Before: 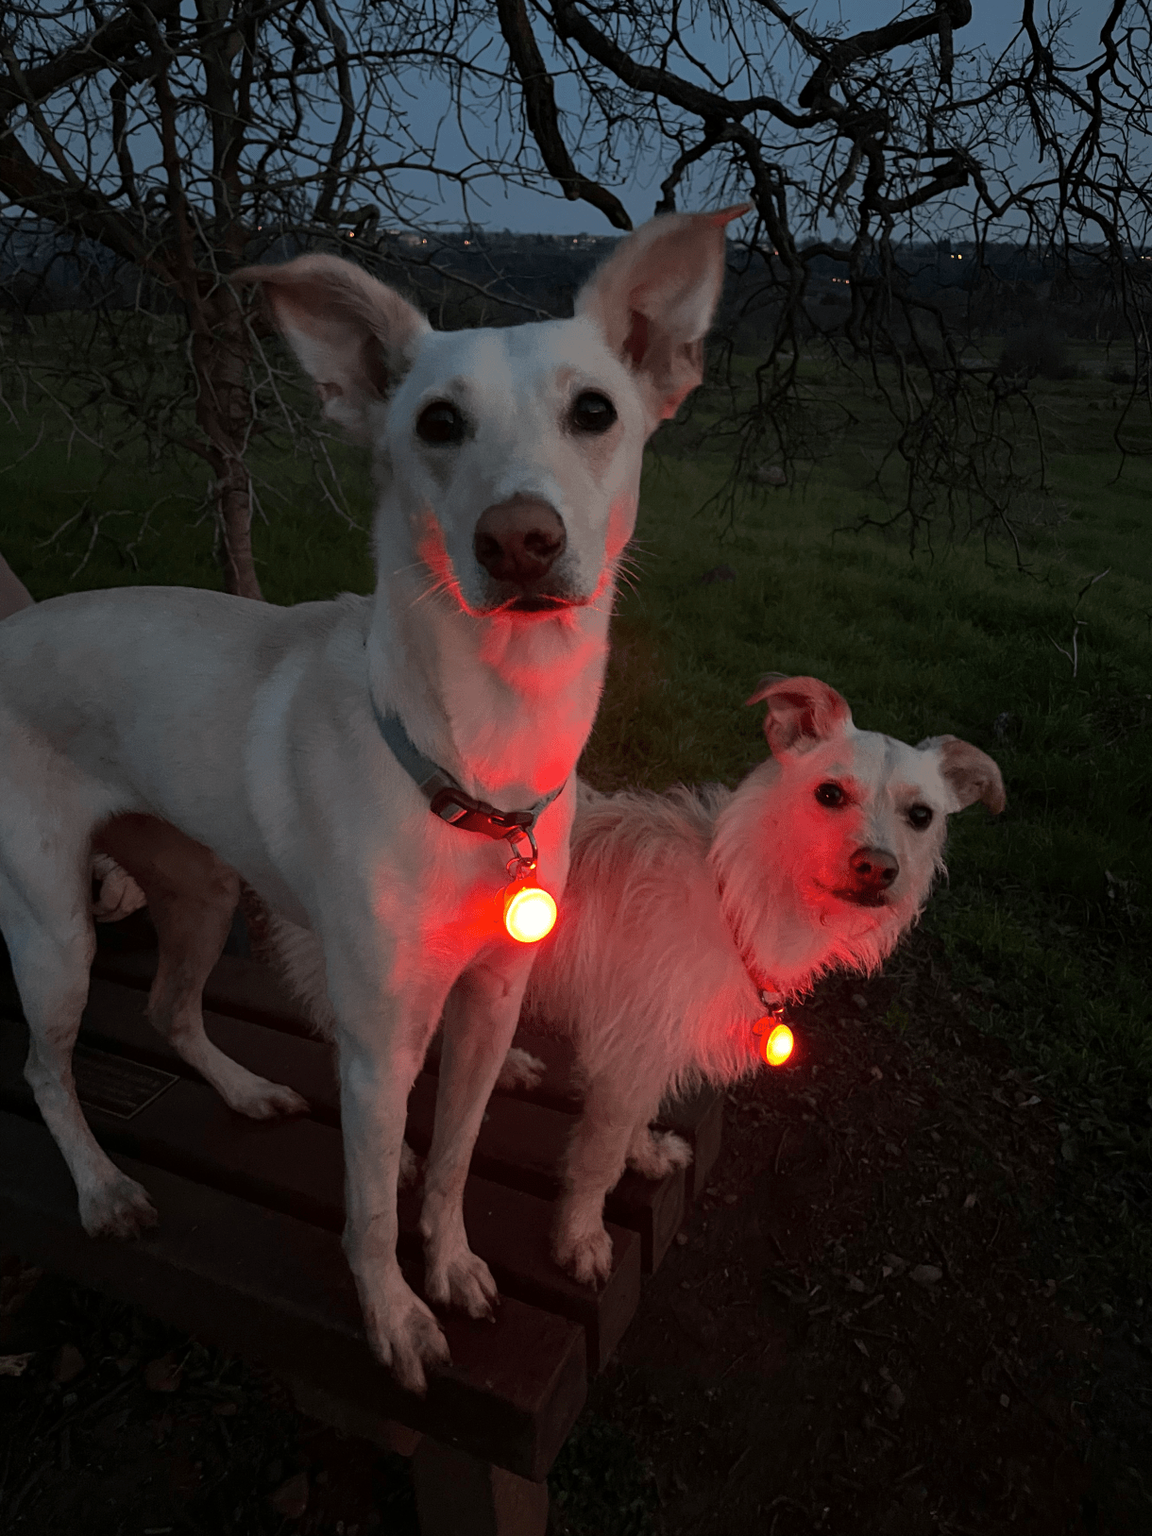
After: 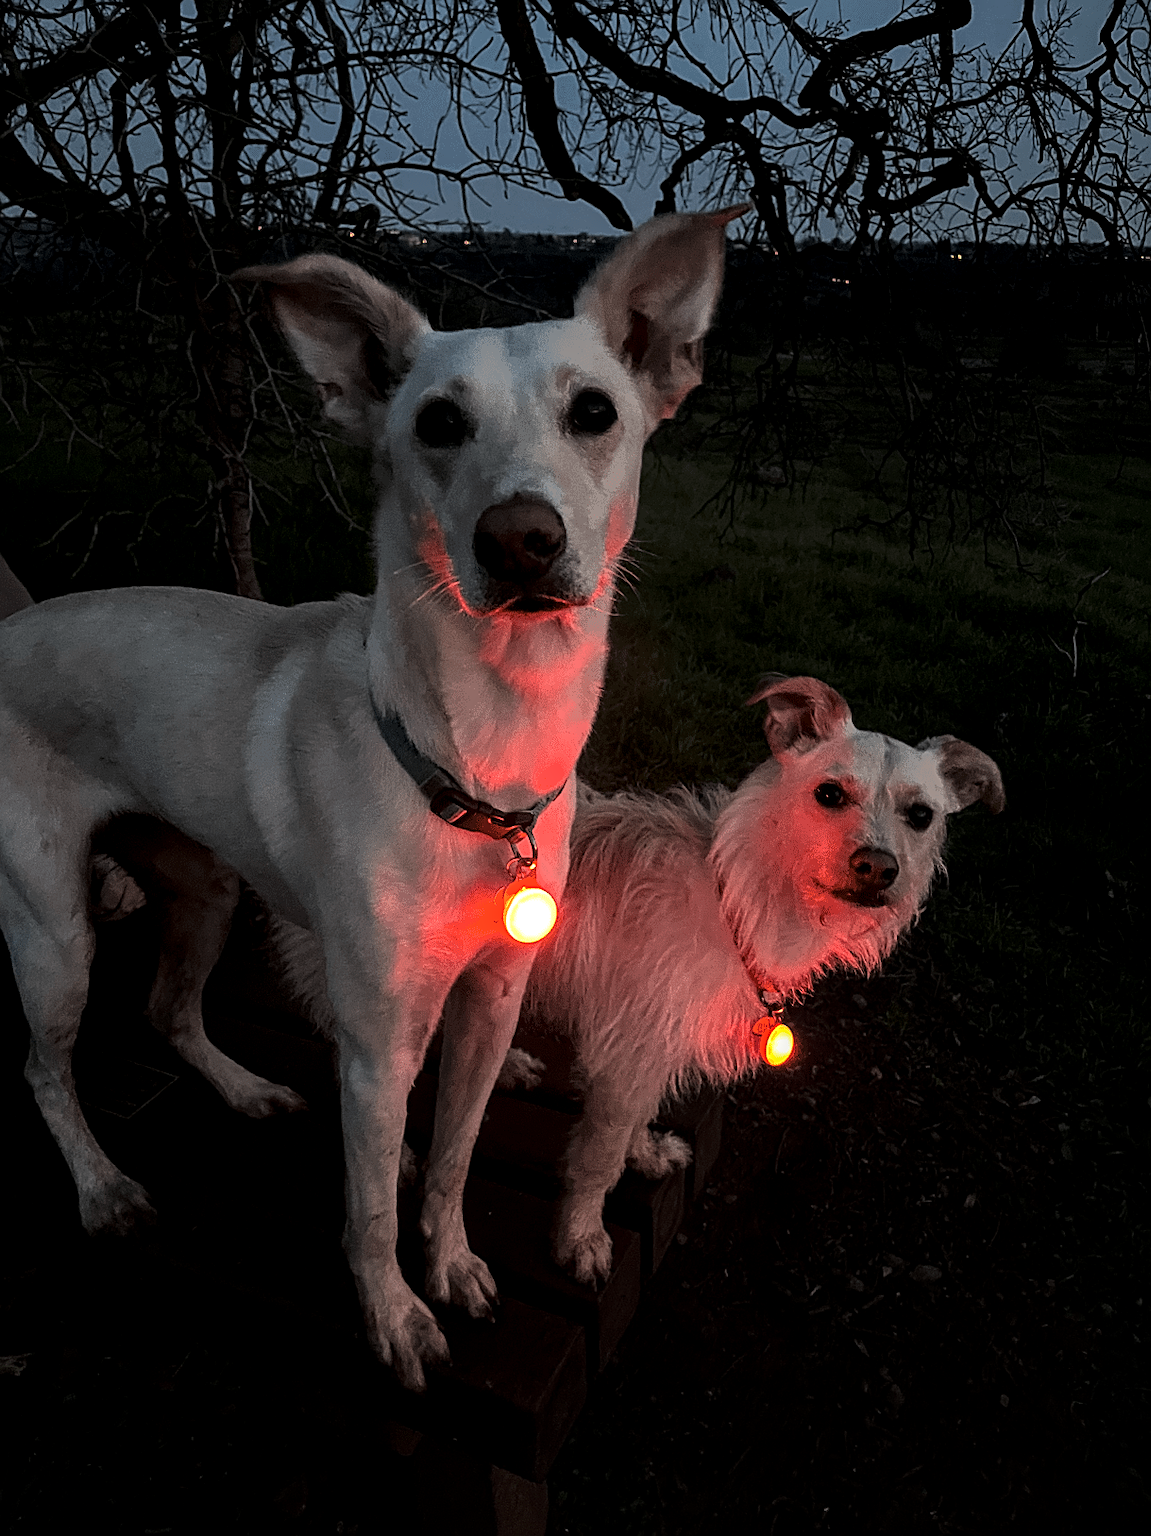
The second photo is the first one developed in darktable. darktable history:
exposure: black level correction 0.001, compensate highlight preservation false
local contrast: highlights 61%, detail 143%, midtone range 0.428
sharpen: on, module defaults
tone curve: curves: ch0 [(0, 0) (0.137, 0.063) (0.255, 0.176) (0.502, 0.502) (0.749, 0.839) (1, 1)], color space Lab, linked channels, preserve colors none
